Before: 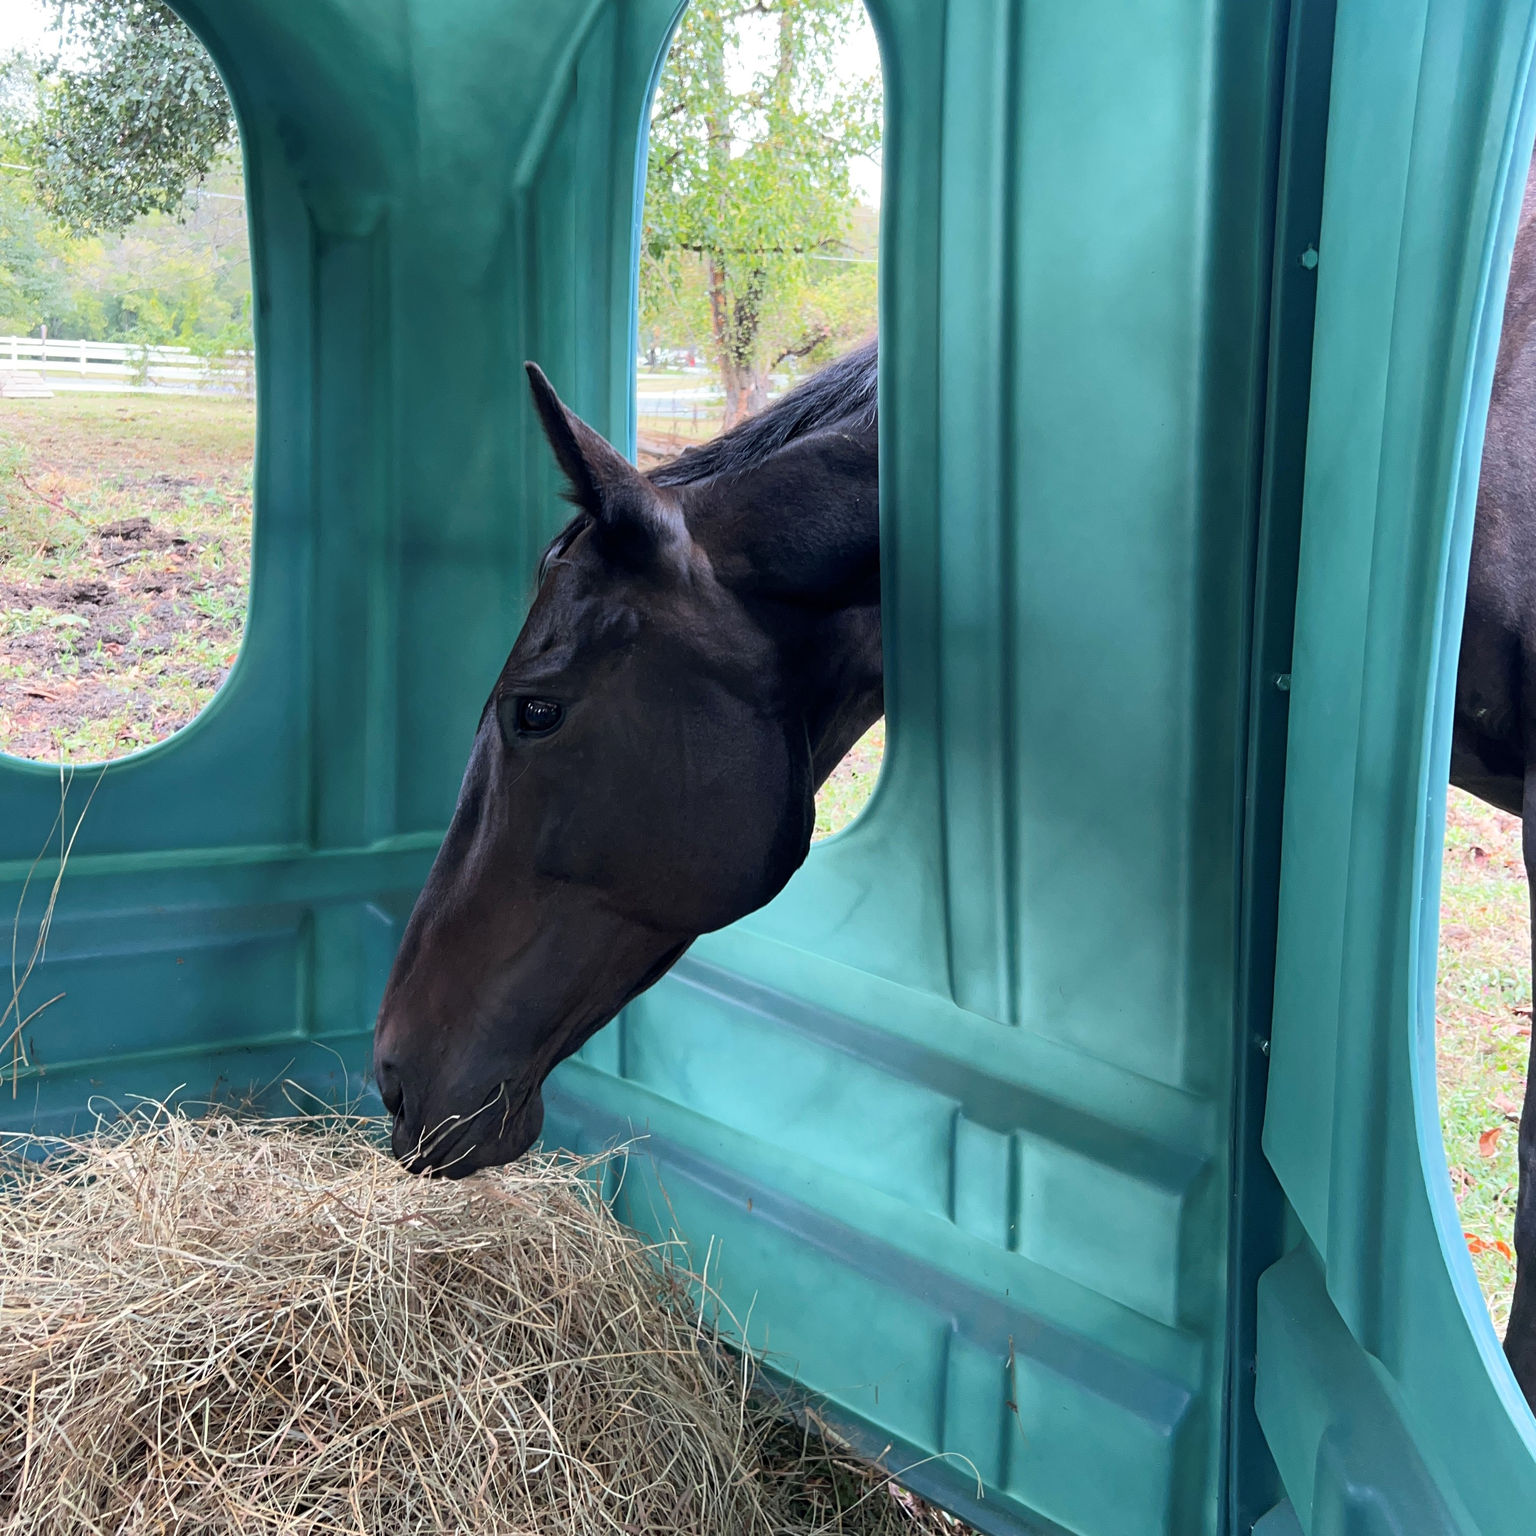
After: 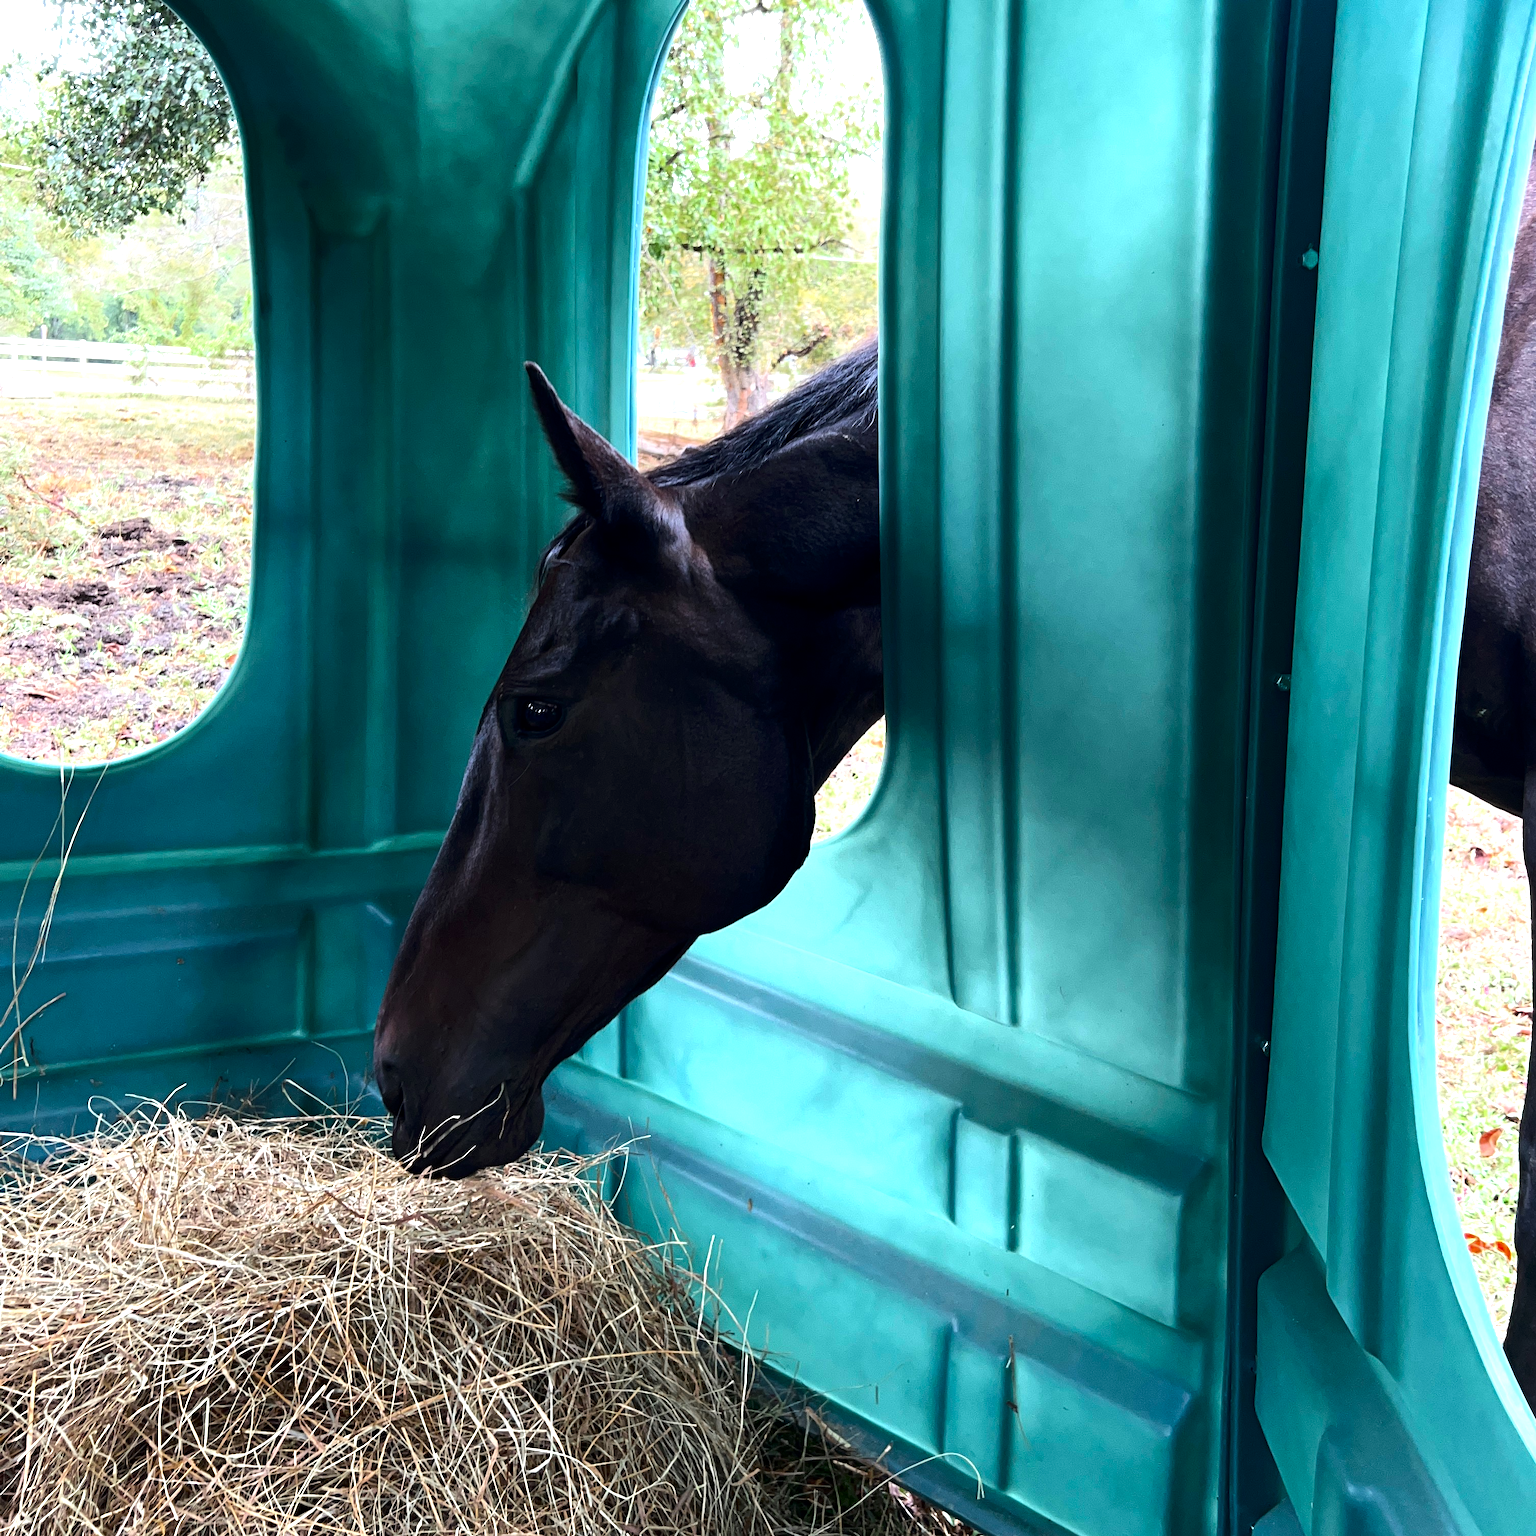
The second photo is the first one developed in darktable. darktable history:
color zones: curves: ch0 [(0.11, 0.396) (0.195, 0.36) (0.25, 0.5) (0.303, 0.412) (0.357, 0.544) (0.75, 0.5) (0.967, 0.328)]; ch1 [(0, 0.468) (0.112, 0.512) (0.202, 0.6) (0.25, 0.5) (0.307, 0.352) (0.357, 0.544) (0.75, 0.5) (0.963, 0.524)]
tone equalizer: -8 EV -0.726 EV, -7 EV -0.74 EV, -6 EV -0.618 EV, -5 EV -0.398 EV, -3 EV 0.377 EV, -2 EV 0.6 EV, -1 EV 0.7 EV, +0 EV 0.738 EV, edges refinement/feathering 500, mask exposure compensation -1.57 EV, preserve details no
contrast brightness saturation: contrast 0.067, brightness -0.136, saturation 0.108
